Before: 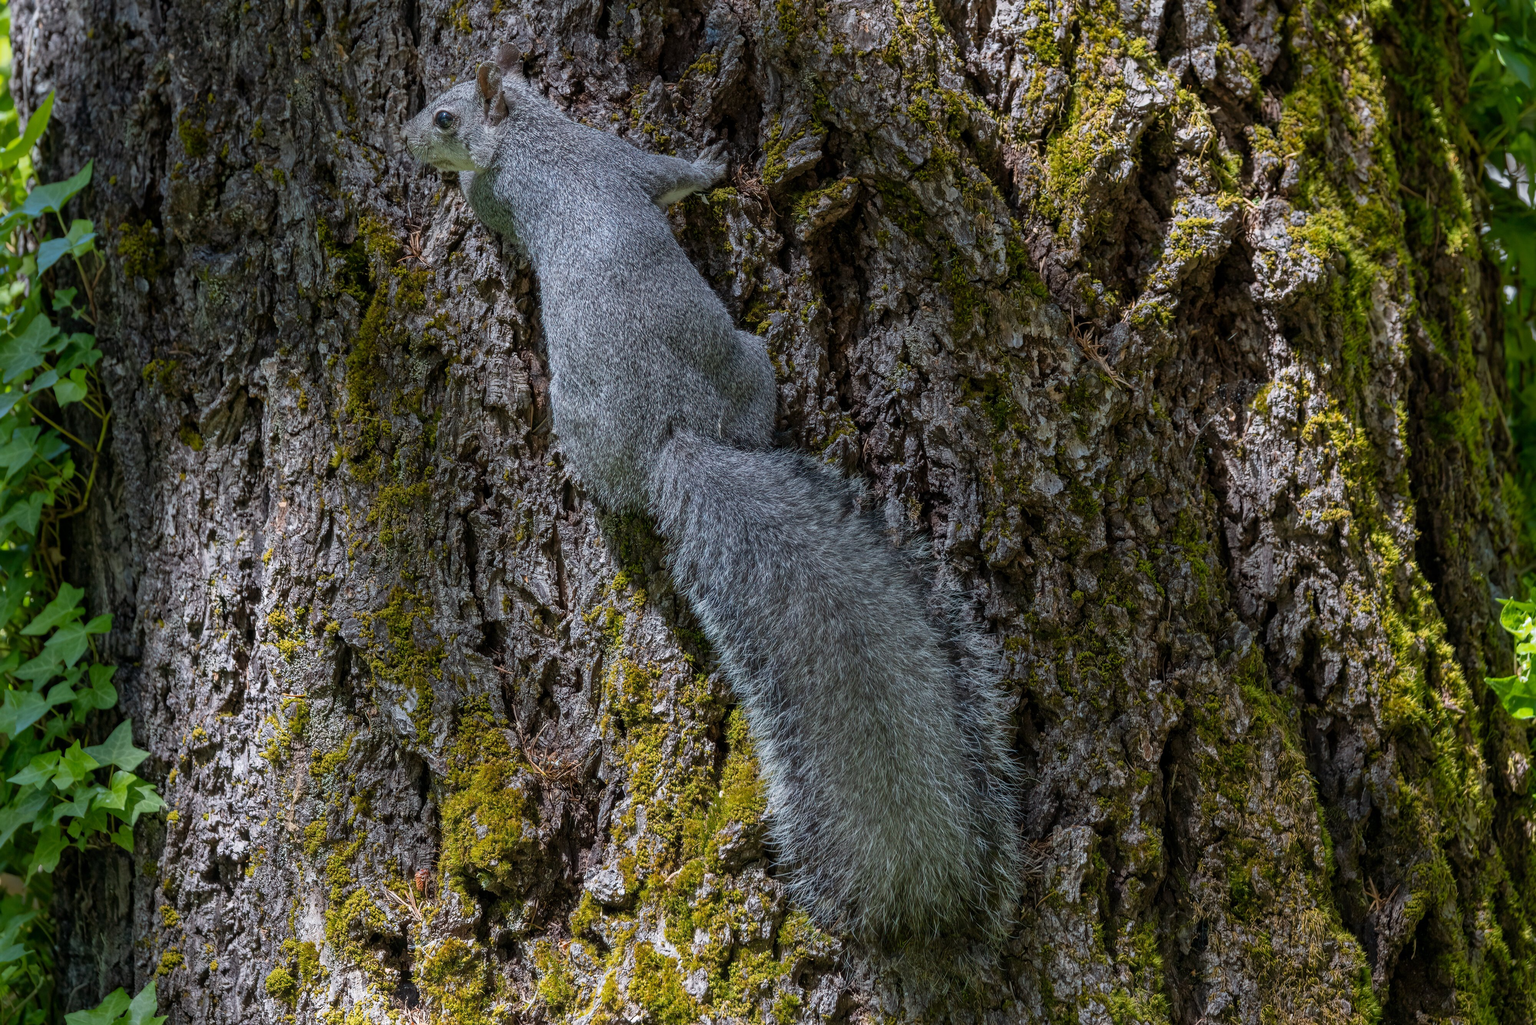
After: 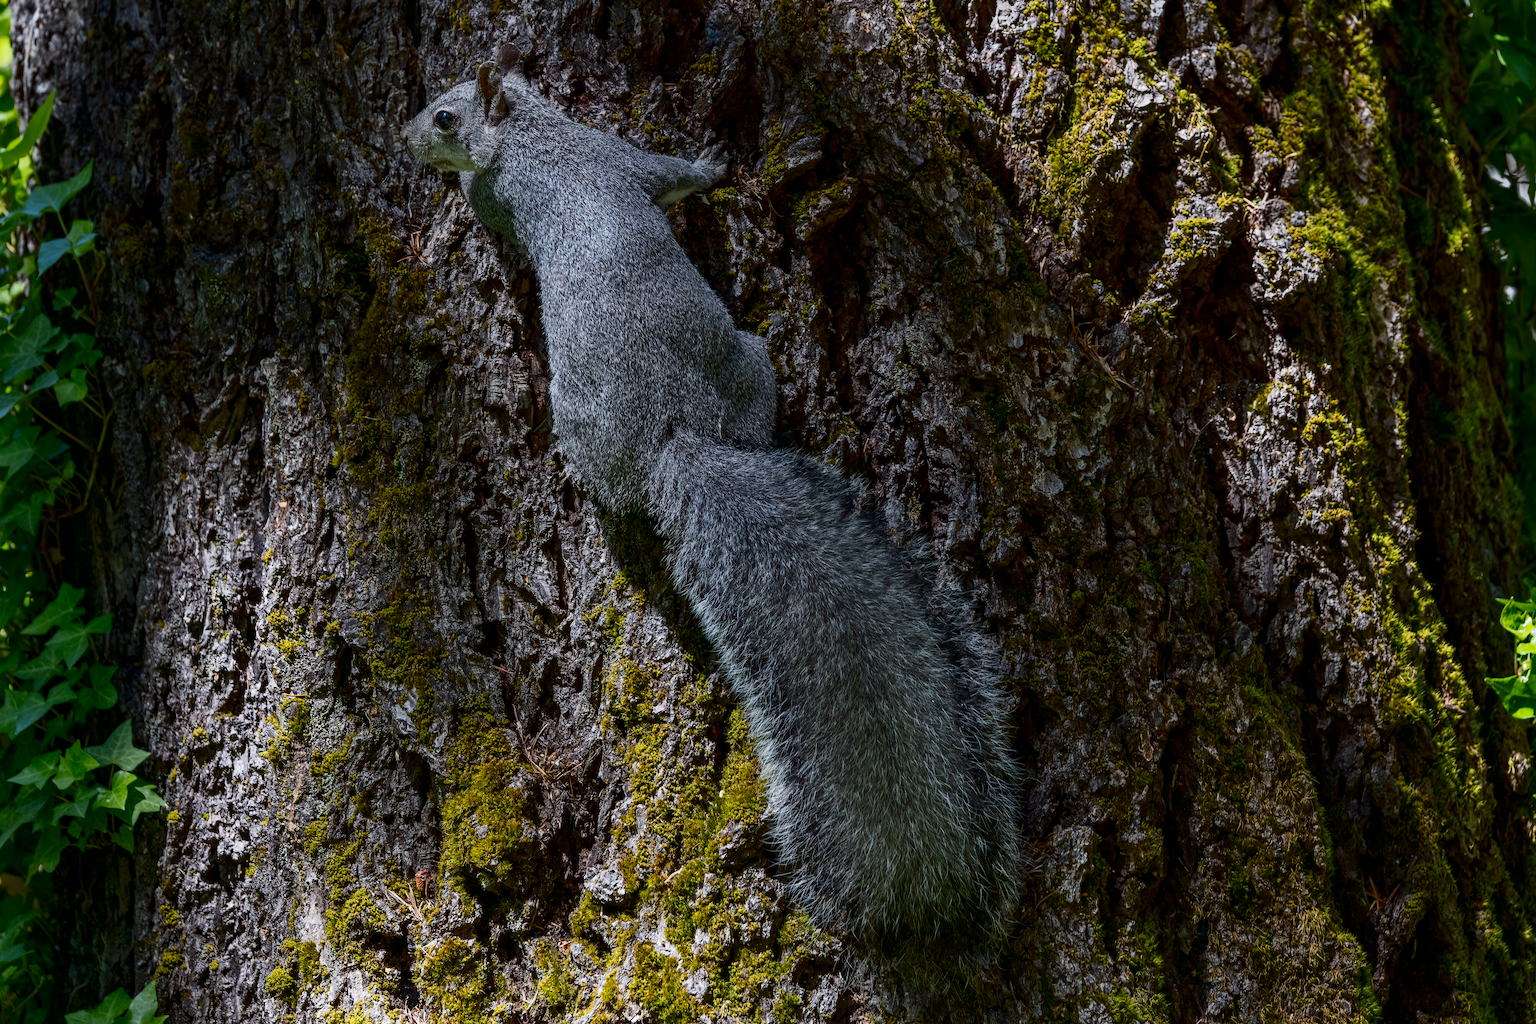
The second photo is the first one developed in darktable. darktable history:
contrast brightness saturation: contrast 0.194, brightness -0.221, saturation 0.116
